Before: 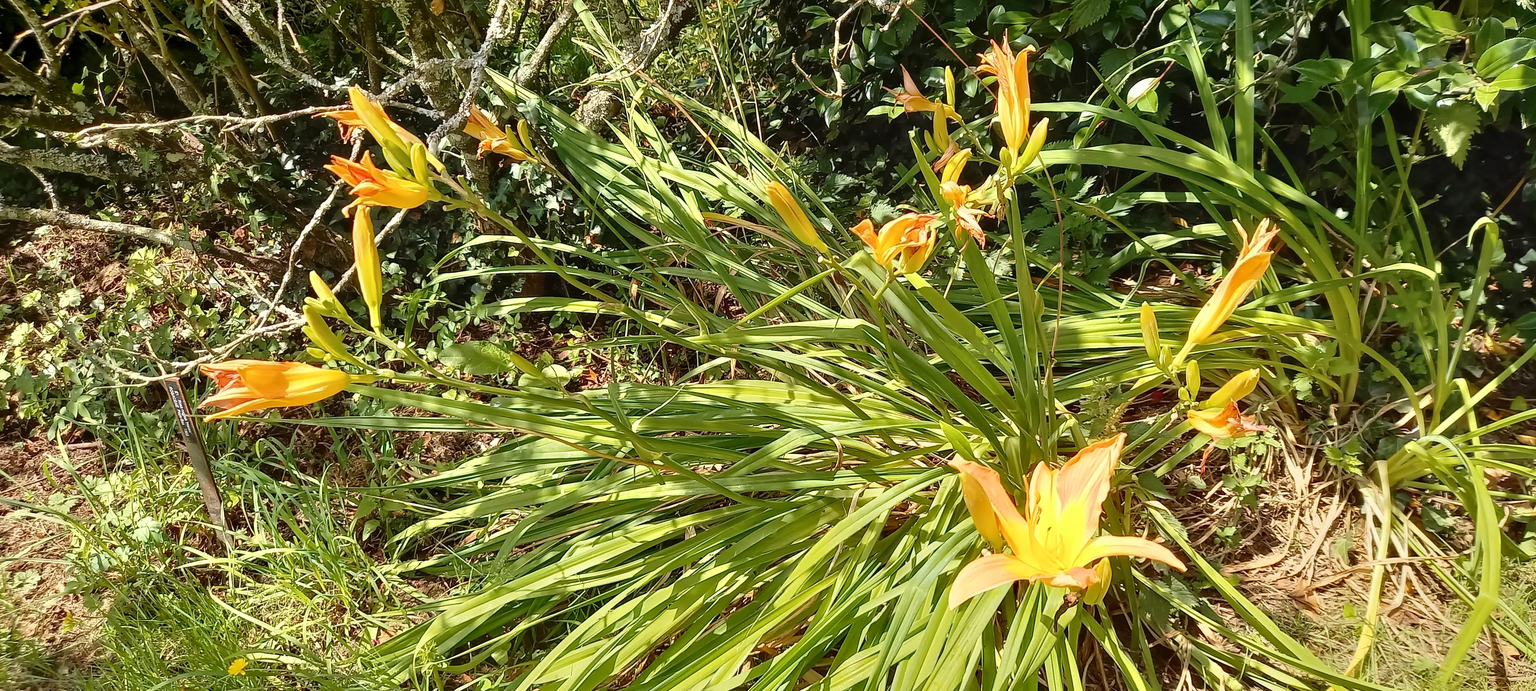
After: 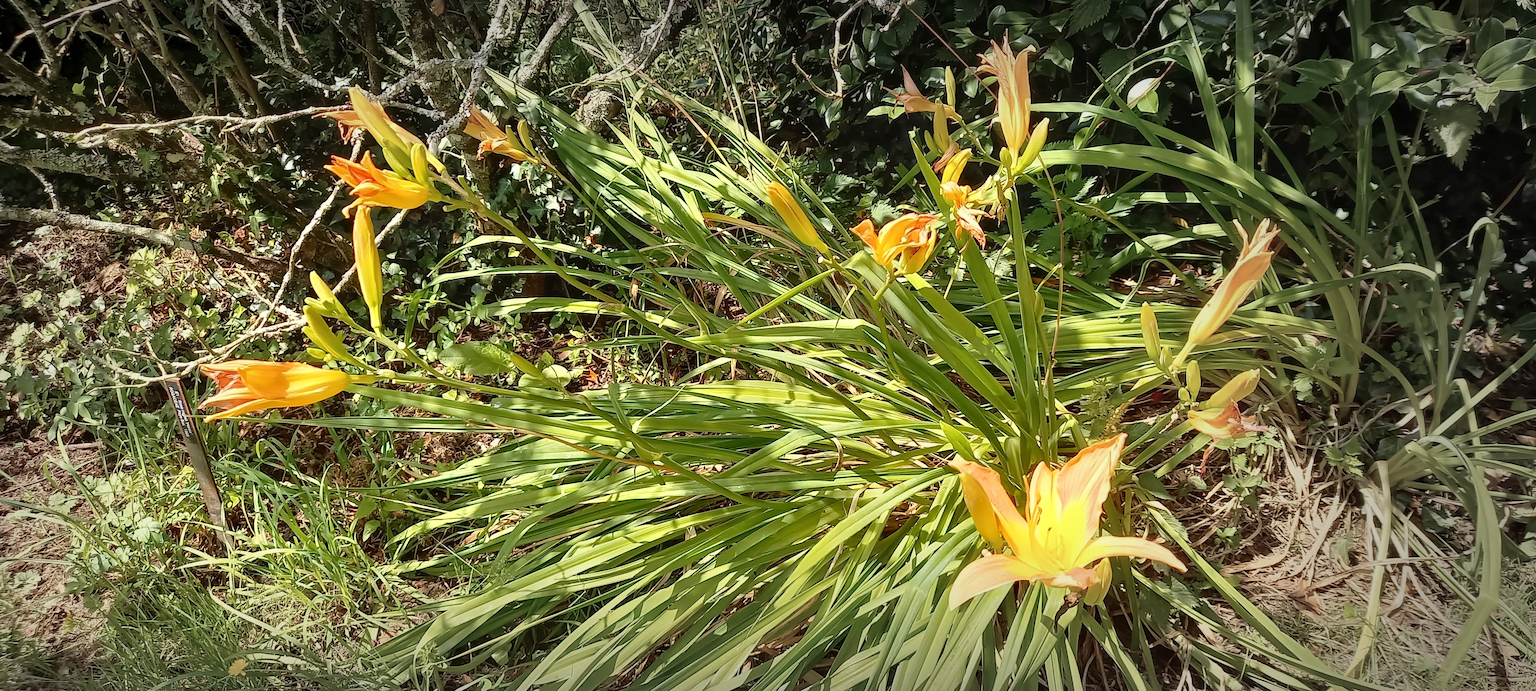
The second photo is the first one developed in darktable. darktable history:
vignetting: fall-off start 54.08%, center (-0.149, 0.019), automatic ratio true, width/height ratio 1.313, shape 0.215
